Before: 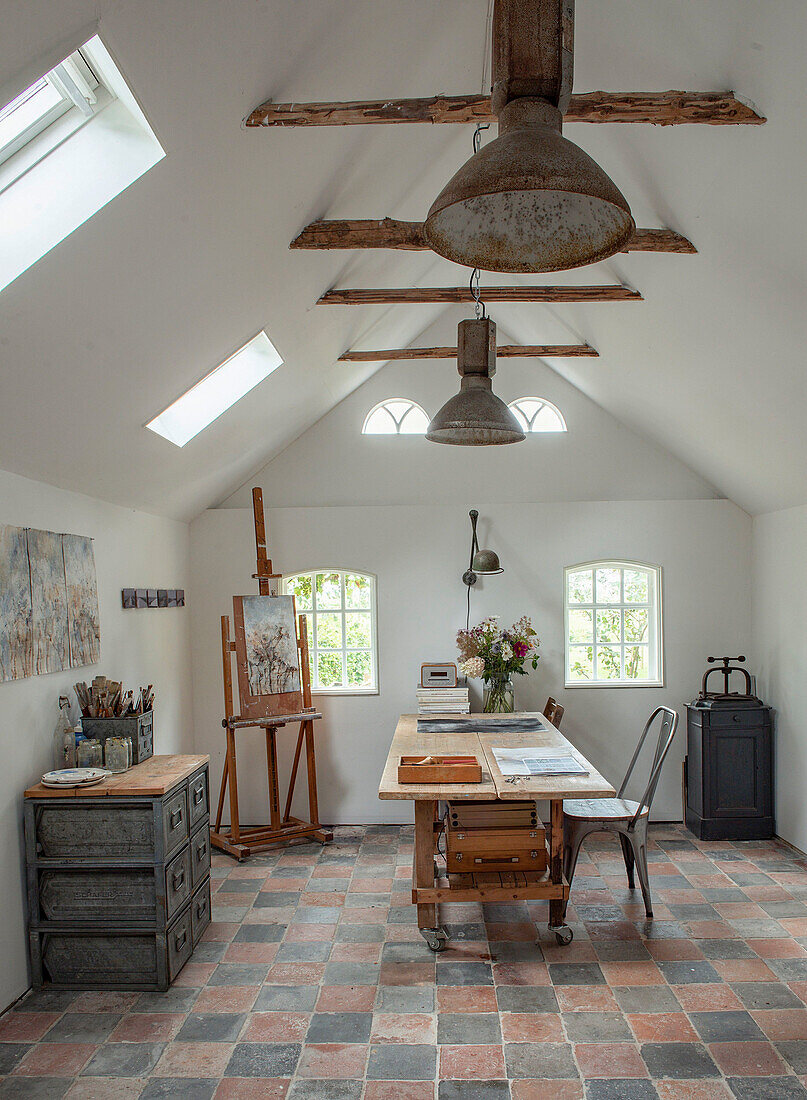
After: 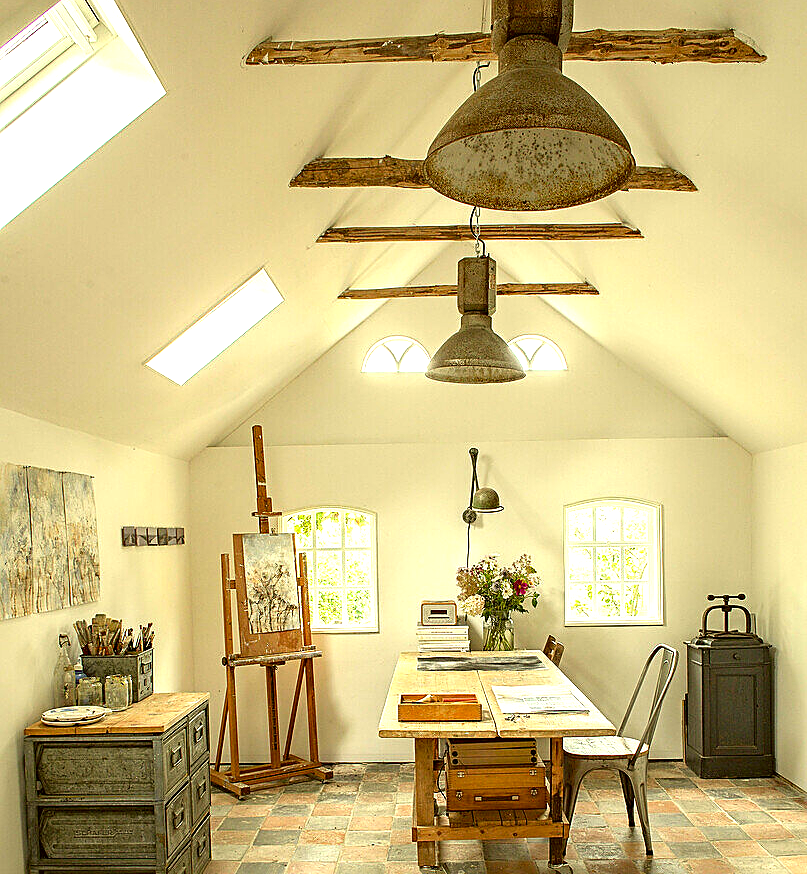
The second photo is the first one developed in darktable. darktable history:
exposure: black level correction 0, exposure 1.102 EV, compensate exposure bias true, compensate highlight preservation false
sharpen: on, module defaults
color correction: highlights a* 0.103, highlights b* 28.95, shadows a* -0.231, shadows b* 21
crop and rotate: top 5.663%, bottom 14.834%
